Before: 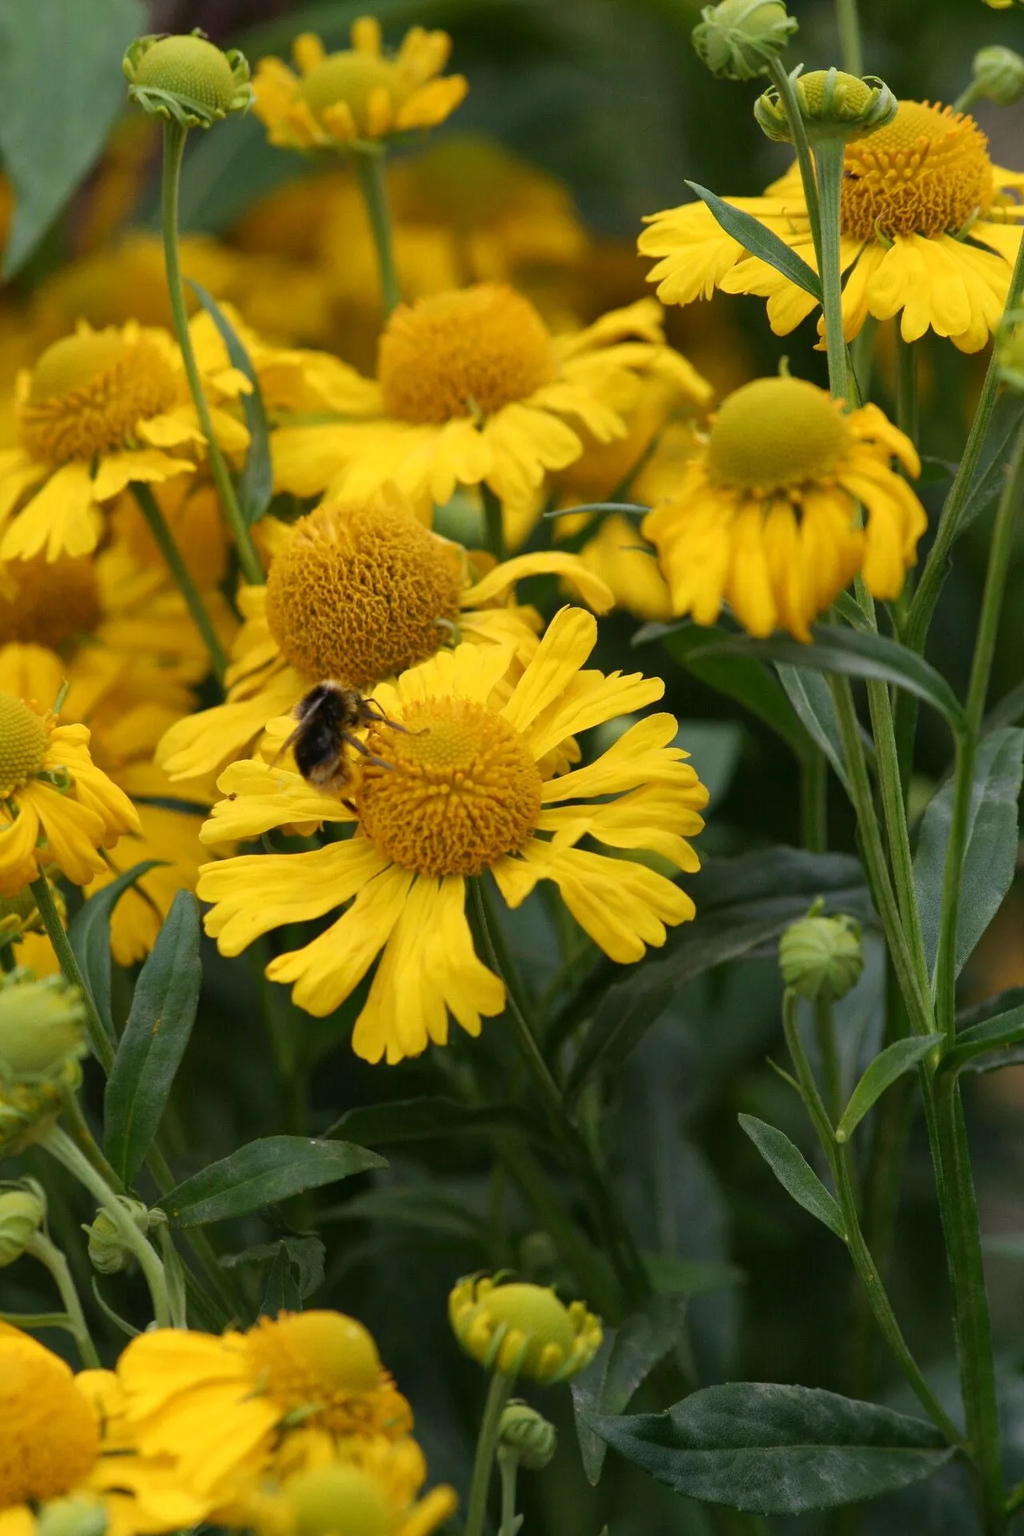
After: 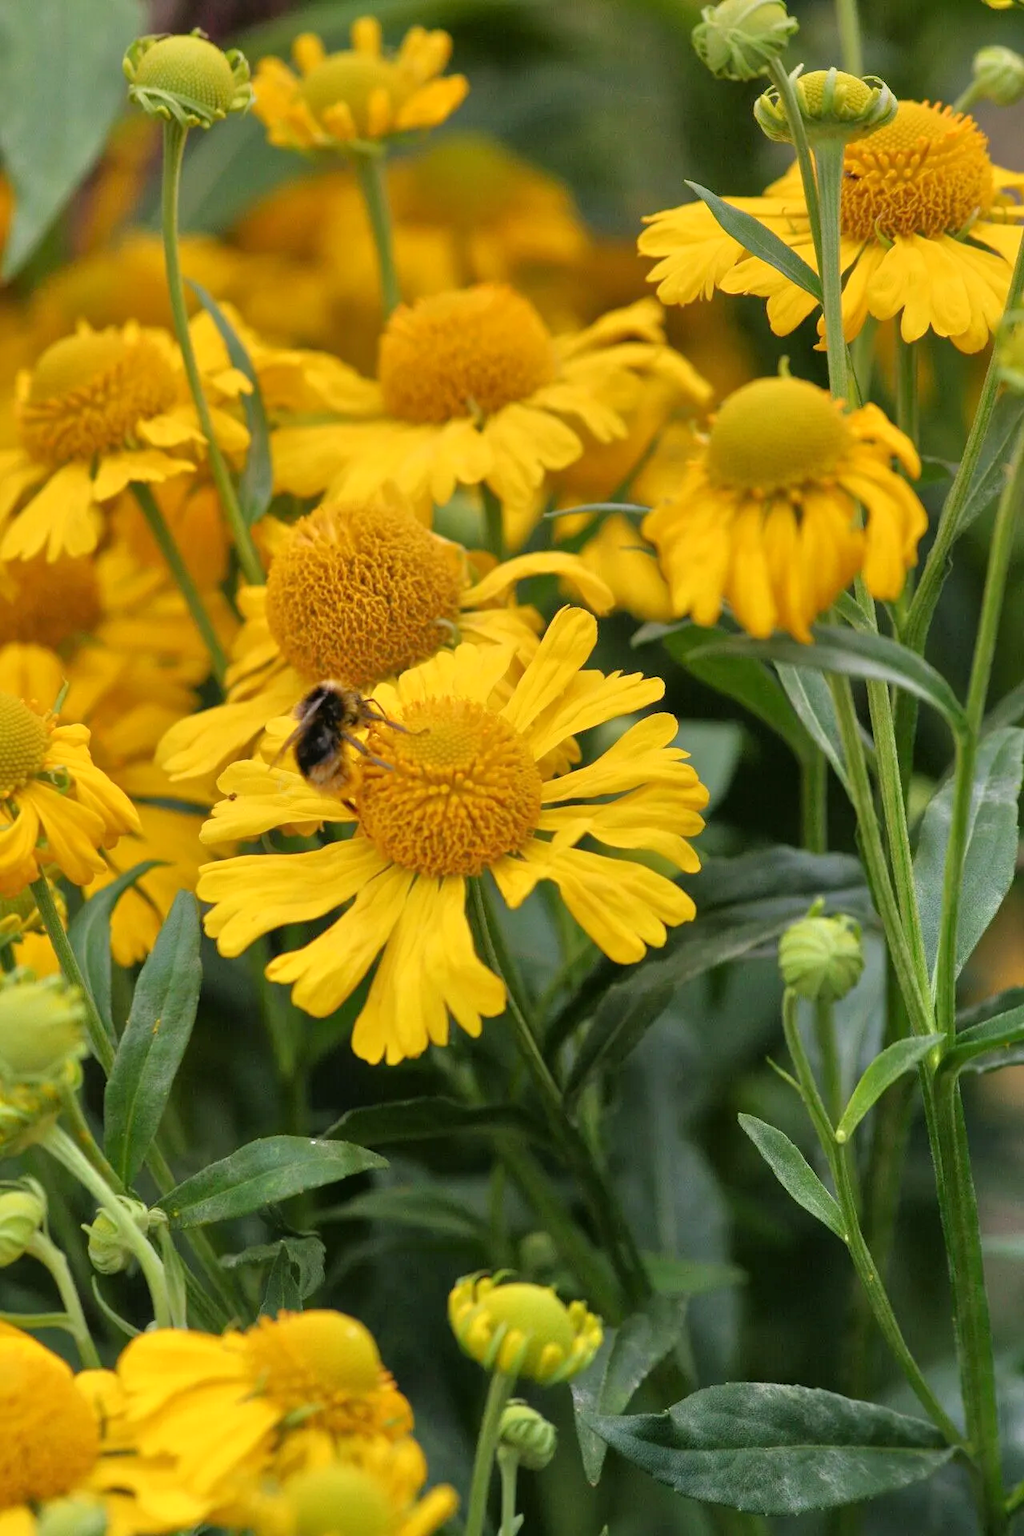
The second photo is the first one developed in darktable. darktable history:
graduated density: density 0.38 EV, hardness 21%, rotation -6.11°, saturation 32%
tone equalizer: -7 EV 0.15 EV, -6 EV 0.6 EV, -5 EV 1.15 EV, -4 EV 1.33 EV, -3 EV 1.15 EV, -2 EV 0.6 EV, -1 EV 0.15 EV, mask exposure compensation -0.5 EV
